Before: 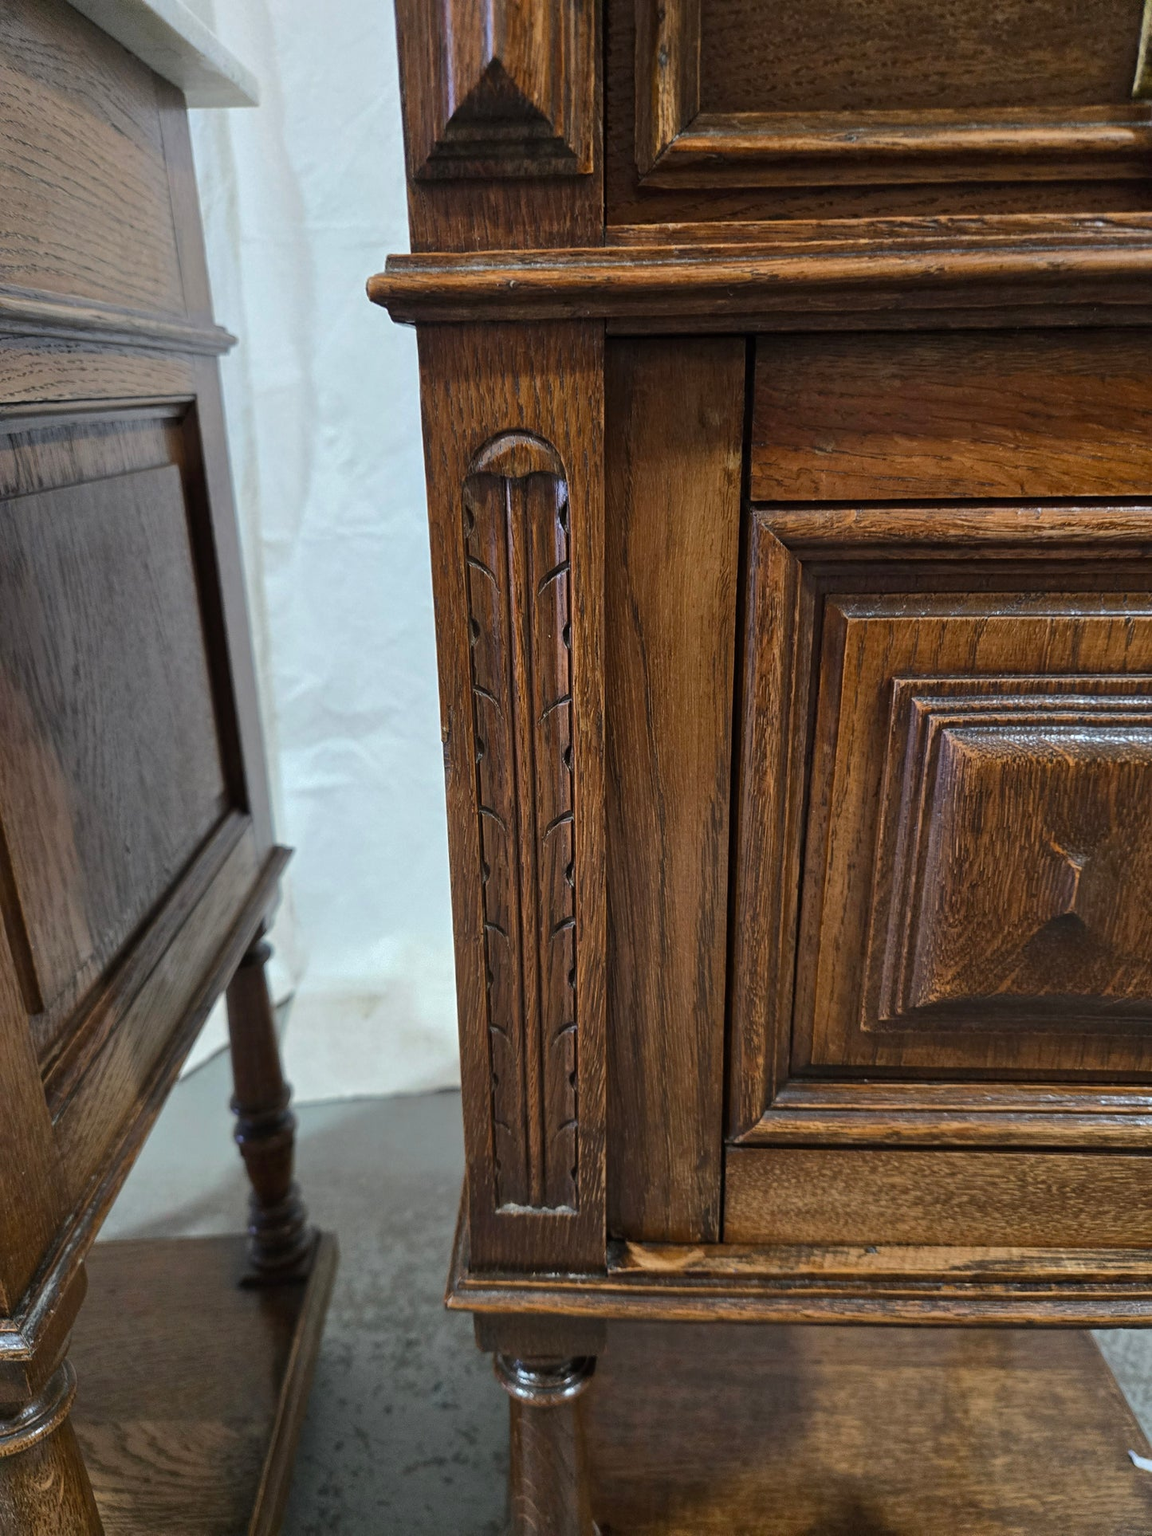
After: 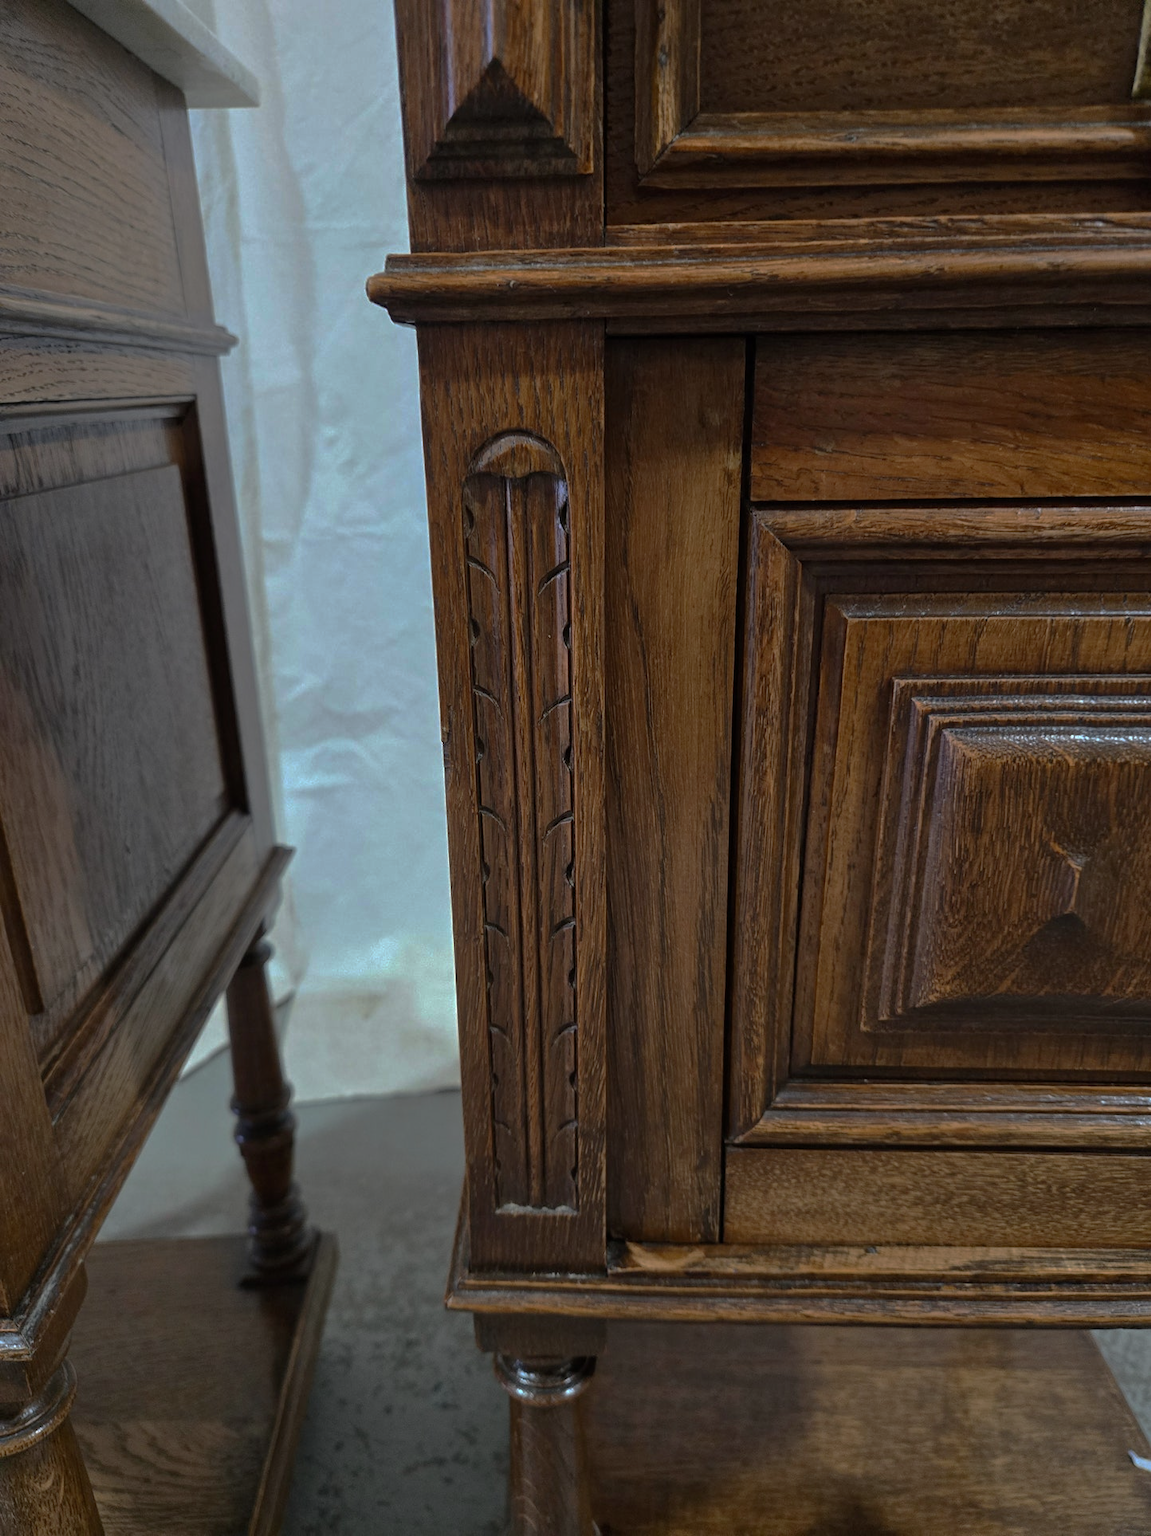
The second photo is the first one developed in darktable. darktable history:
base curve: curves: ch0 [(0, 0) (0.826, 0.587) (1, 1)], exposure shift 0.01, preserve colors none
